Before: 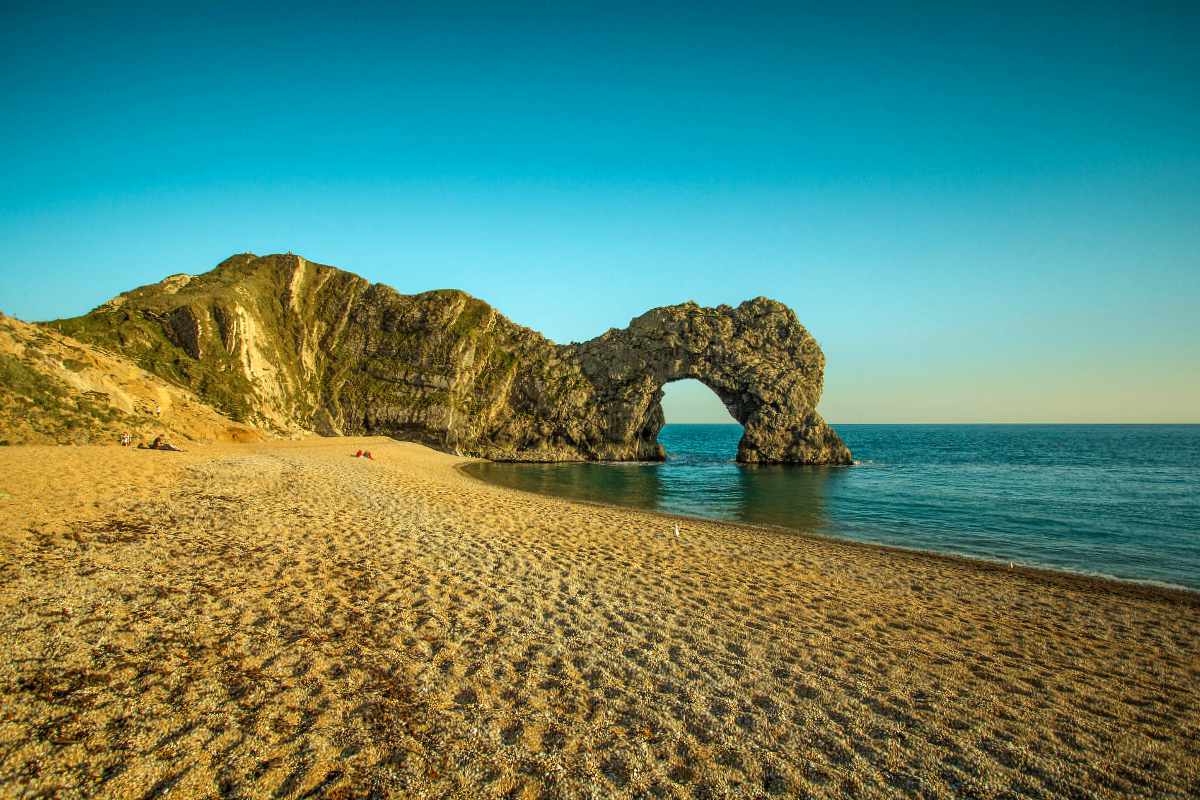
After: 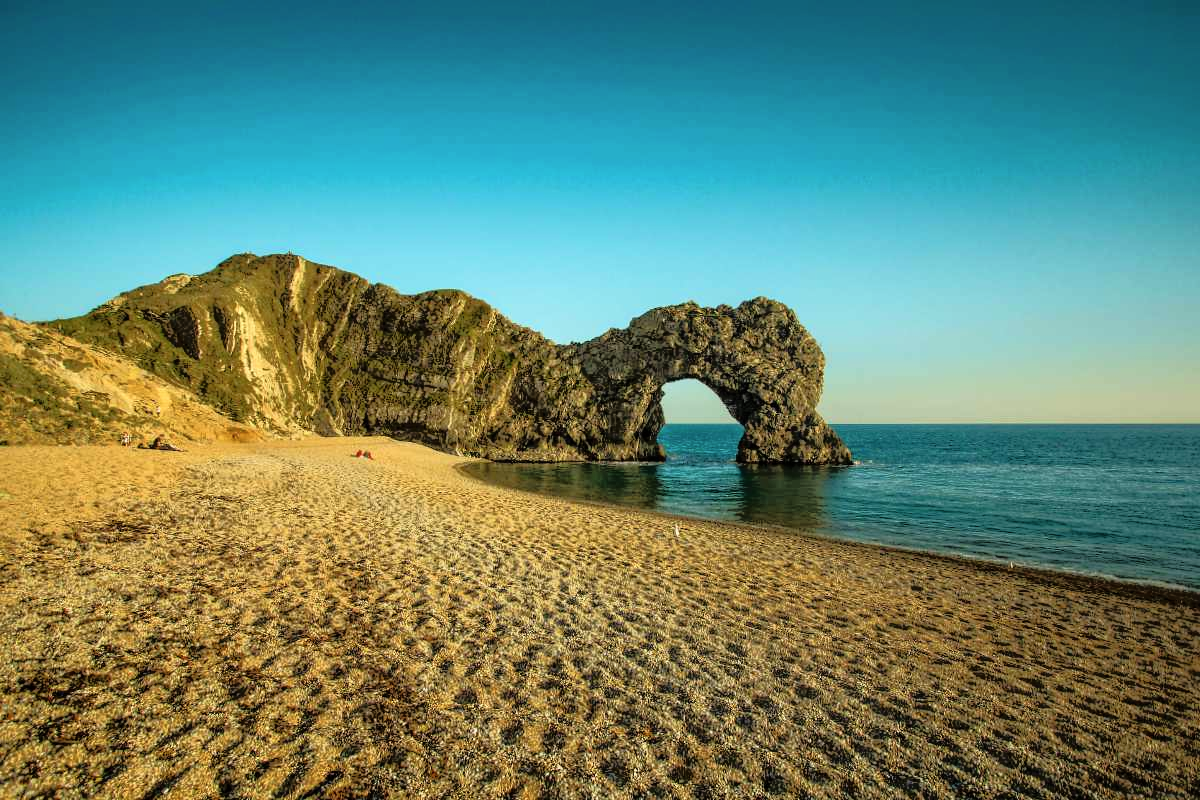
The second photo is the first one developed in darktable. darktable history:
contrast brightness saturation: contrast 0.013, saturation -0.056
tone equalizer: -8 EV -1.84 EV, -7 EV -1.2 EV, -6 EV -1.62 EV, edges refinement/feathering 500, mask exposure compensation -1.57 EV, preserve details no
